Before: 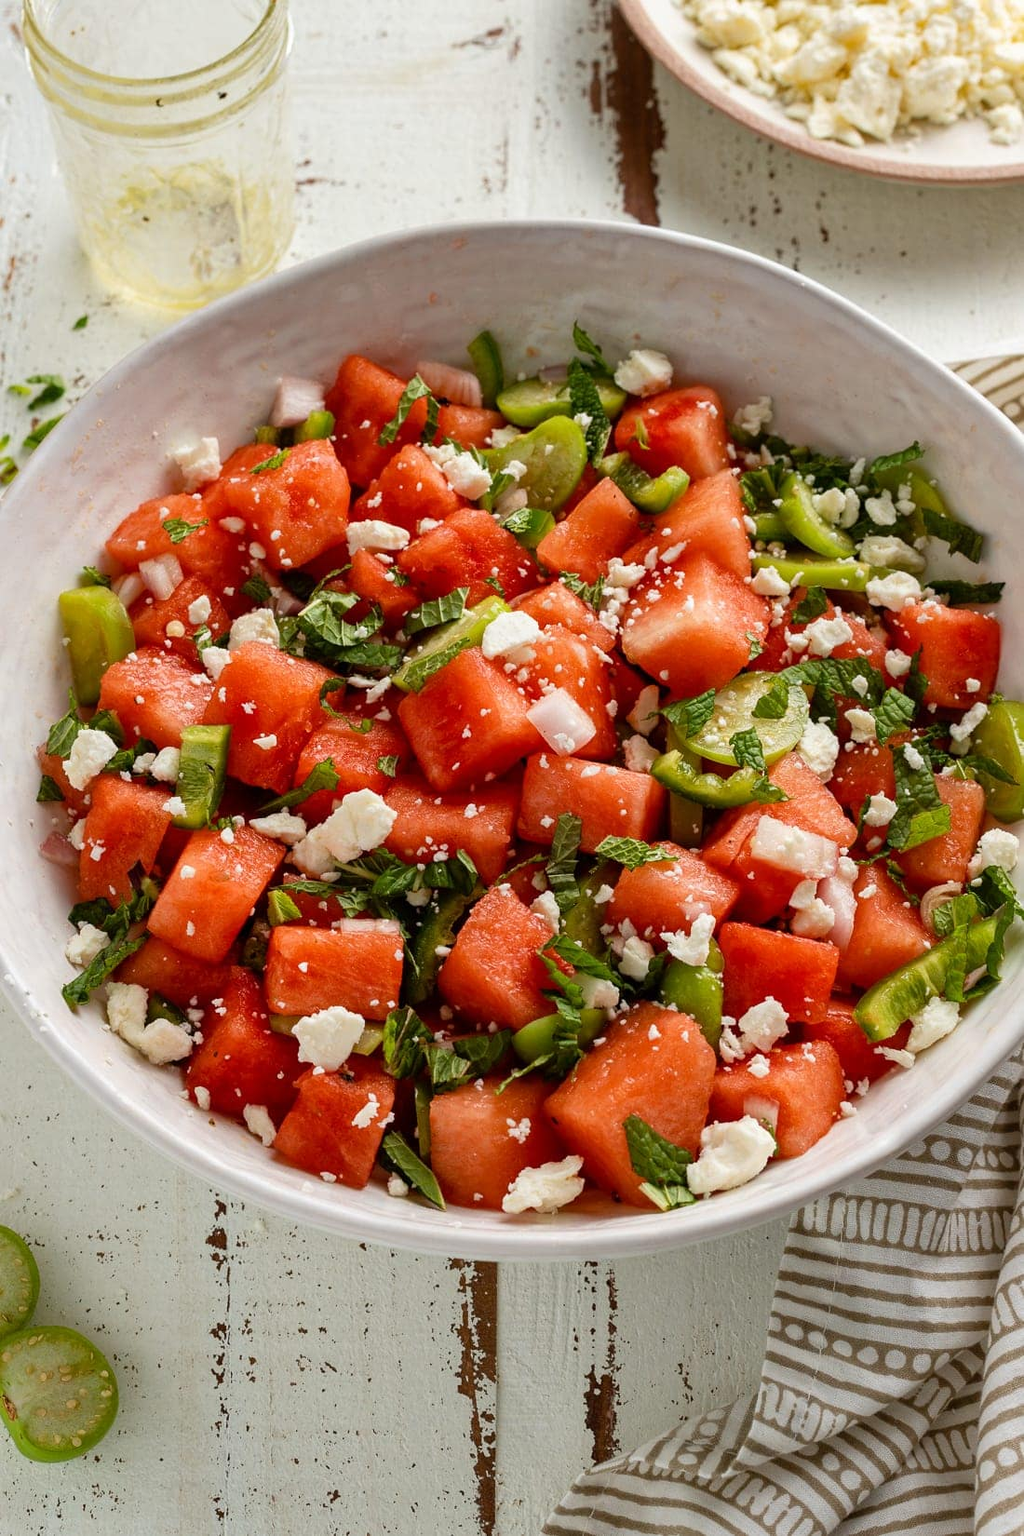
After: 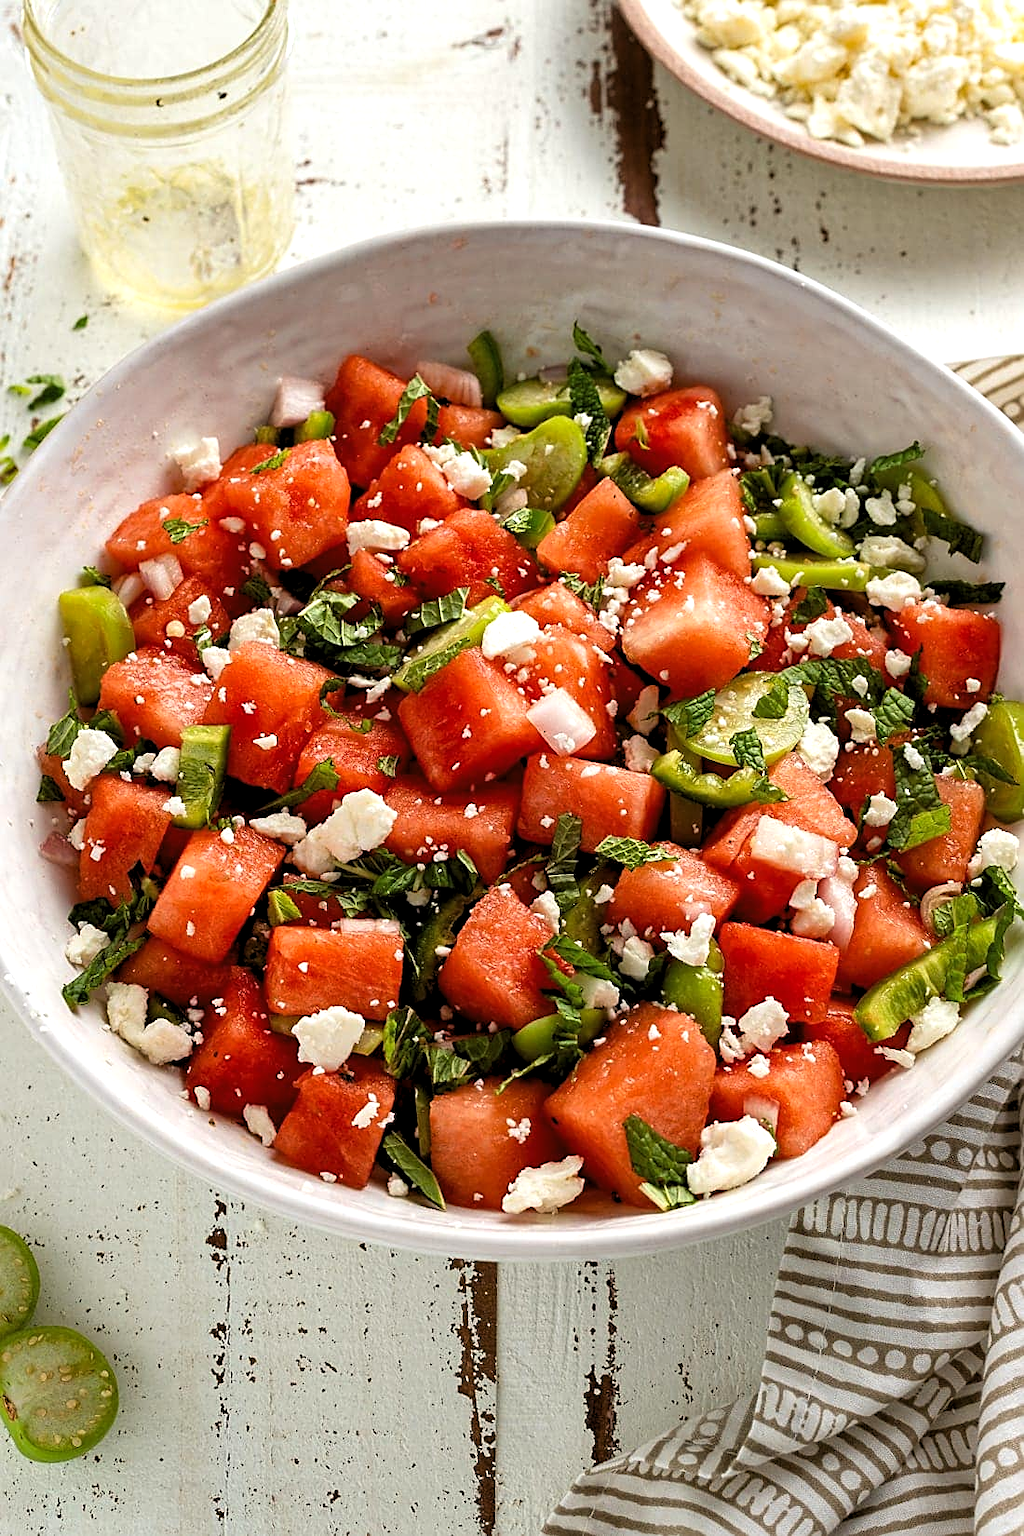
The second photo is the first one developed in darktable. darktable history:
sharpen: radius 1.951
levels: levels [0.055, 0.477, 0.9]
